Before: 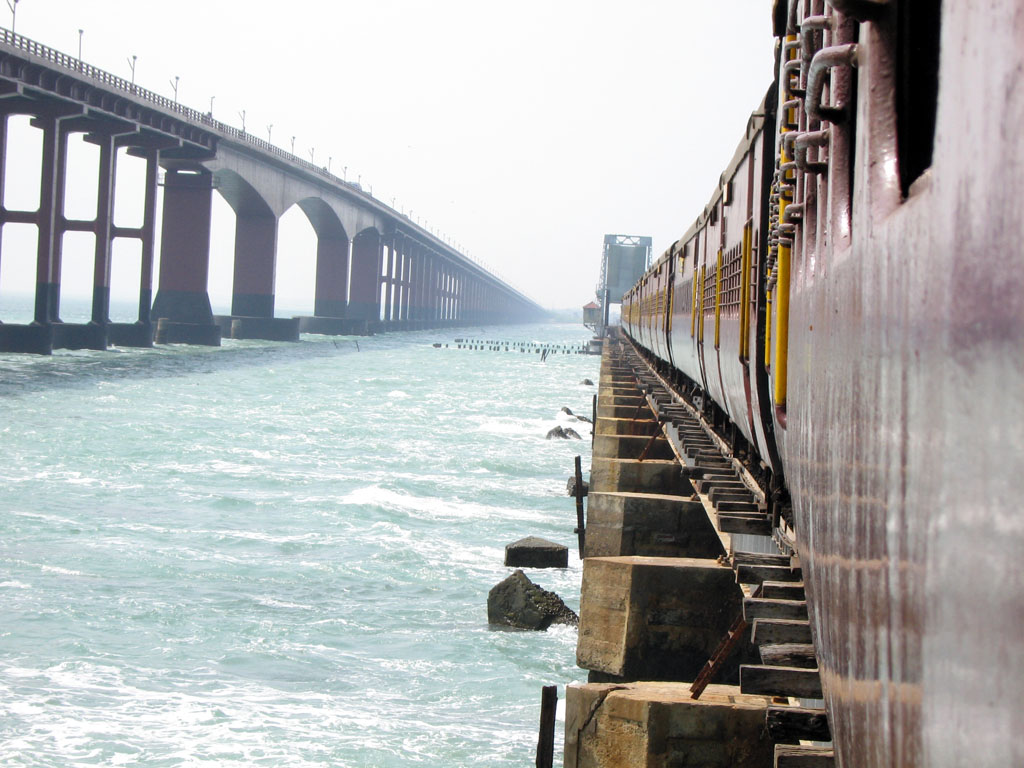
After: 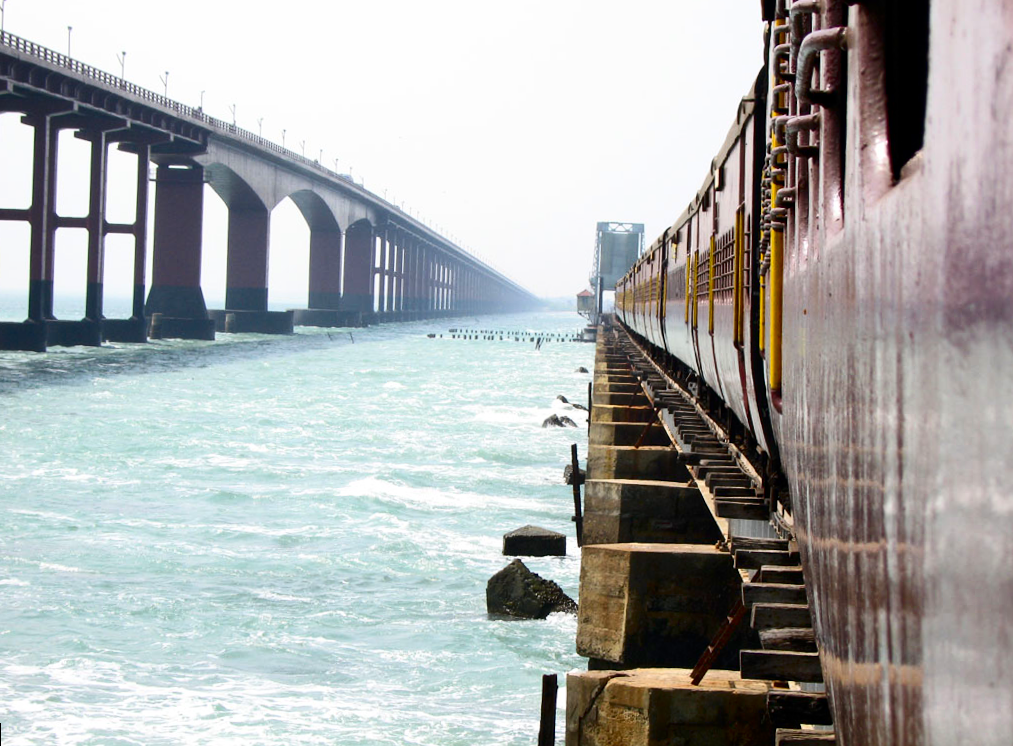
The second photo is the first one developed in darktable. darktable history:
contrast brightness saturation: contrast 0.21, brightness -0.11, saturation 0.21
rotate and perspective: rotation -1°, crop left 0.011, crop right 0.989, crop top 0.025, crop bottom 0.975
